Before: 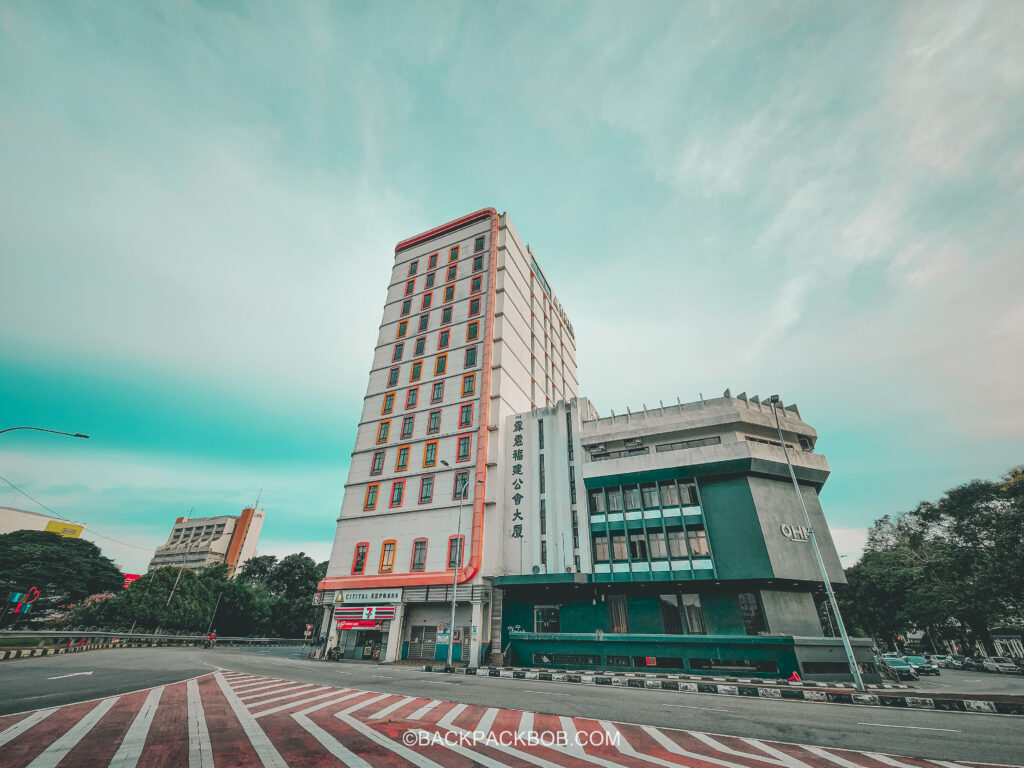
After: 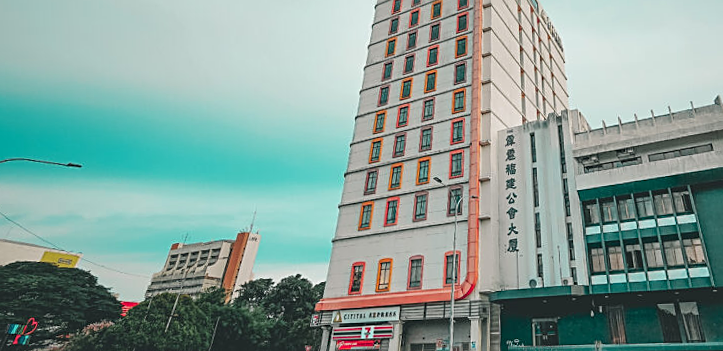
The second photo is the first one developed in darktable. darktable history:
sharpen: on, module defaults
crop: top 36.498%, right 27.964%, bottom 14.995%
rotate and perspective: rotation -2°, crop left 0.022, crop right 0.978, crop top 0.049, crop bottom 0.951
